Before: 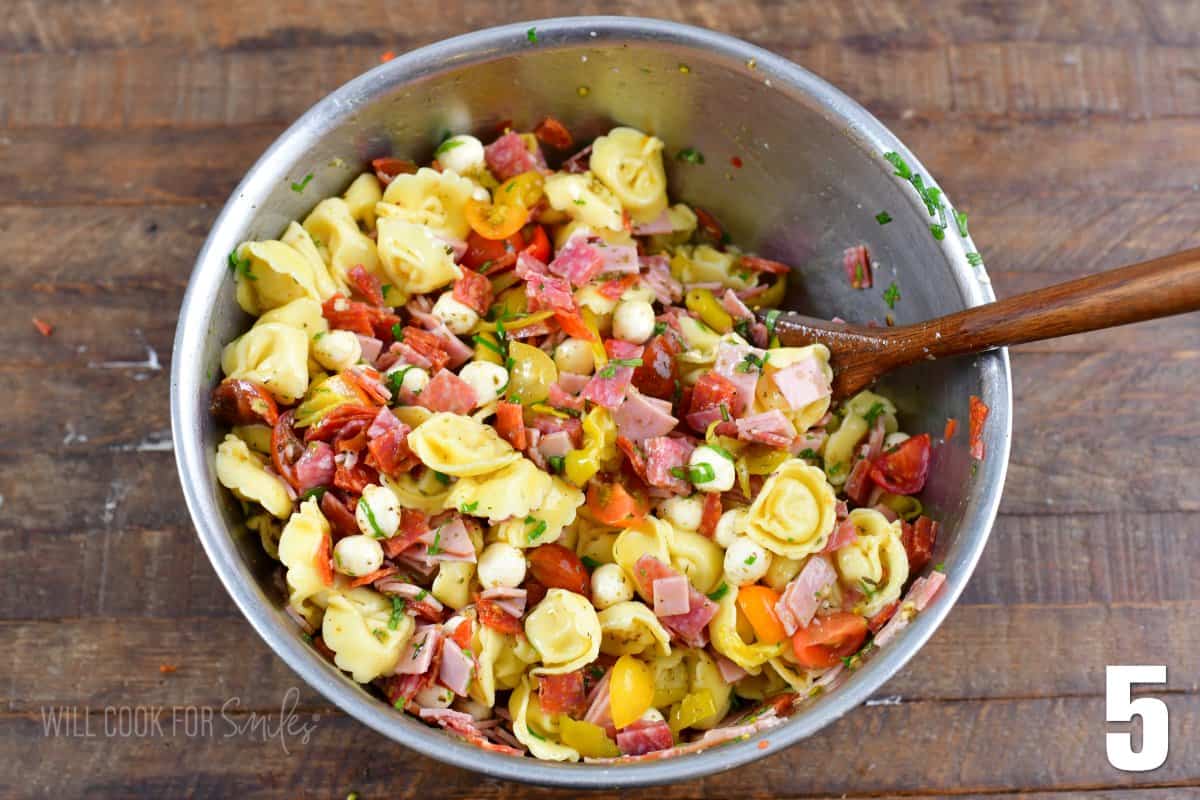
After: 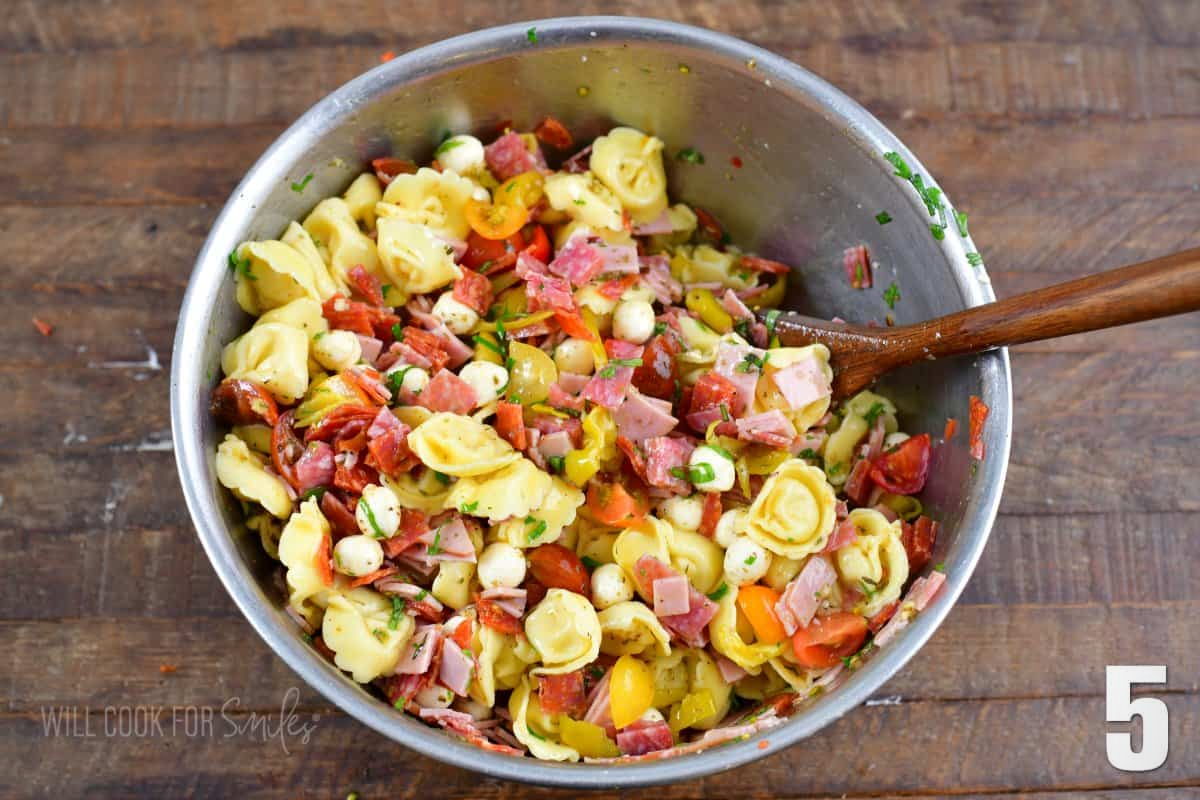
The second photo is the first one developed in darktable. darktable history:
vignetting: brightness -0.388, saturation 0.015, center (-0.03, 0.24)
